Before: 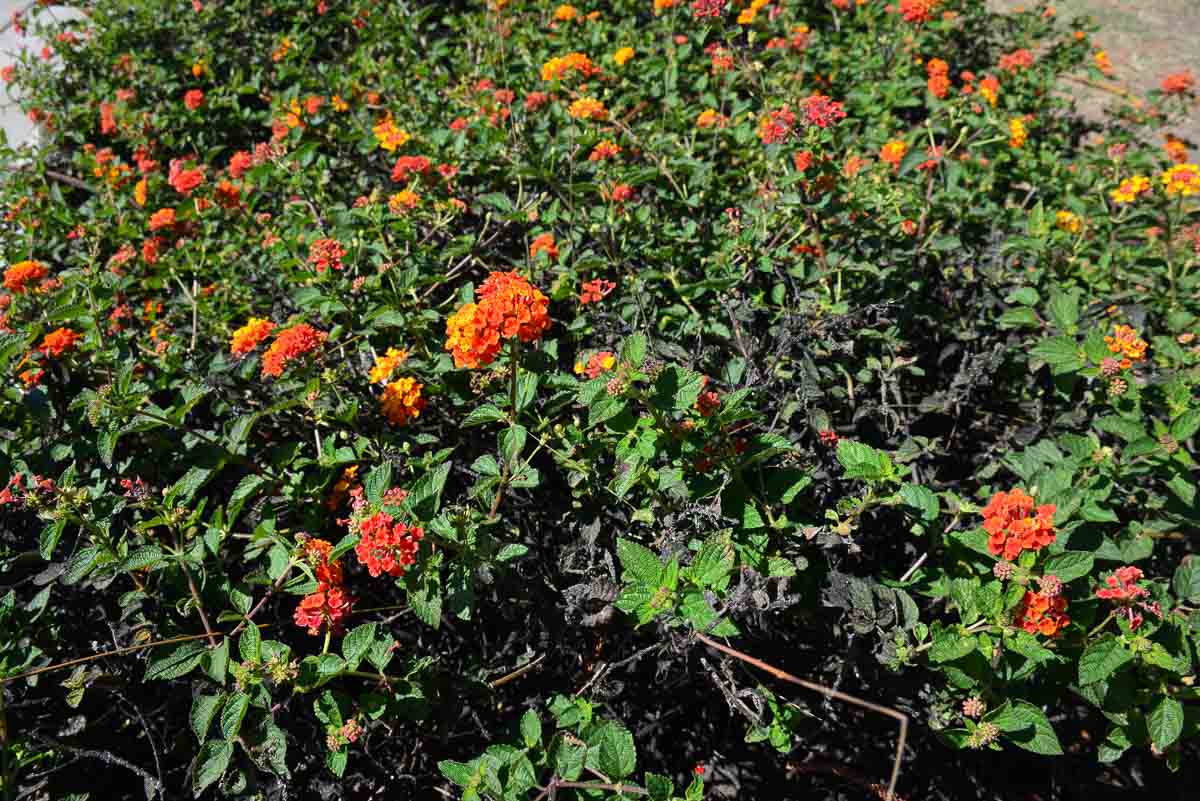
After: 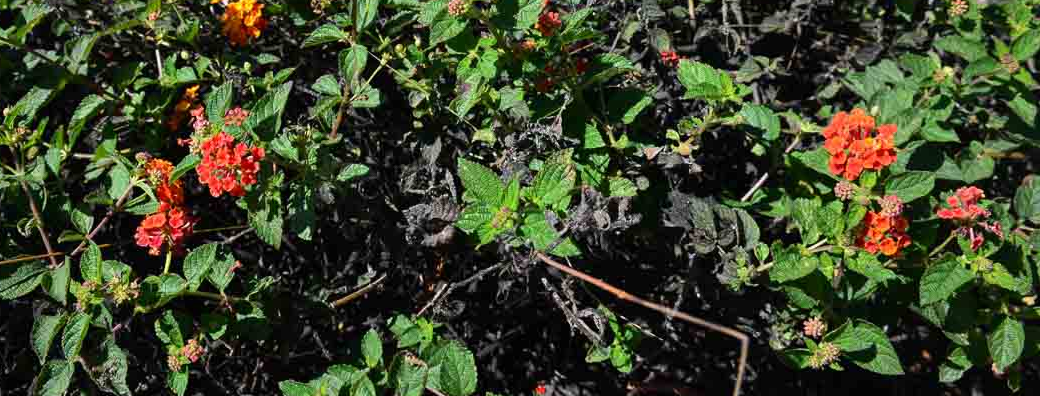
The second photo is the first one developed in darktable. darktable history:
crop and rotate: left 13.264%, top 47.639%, bottom 2.817%
